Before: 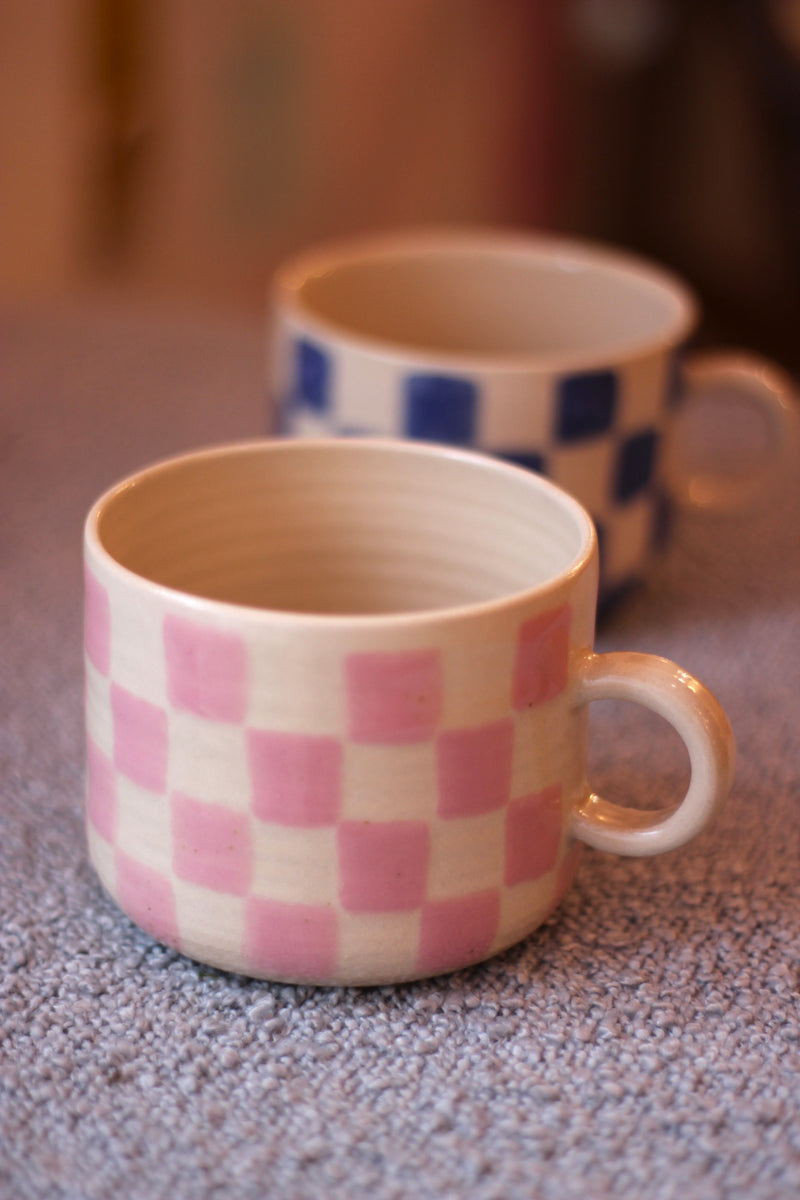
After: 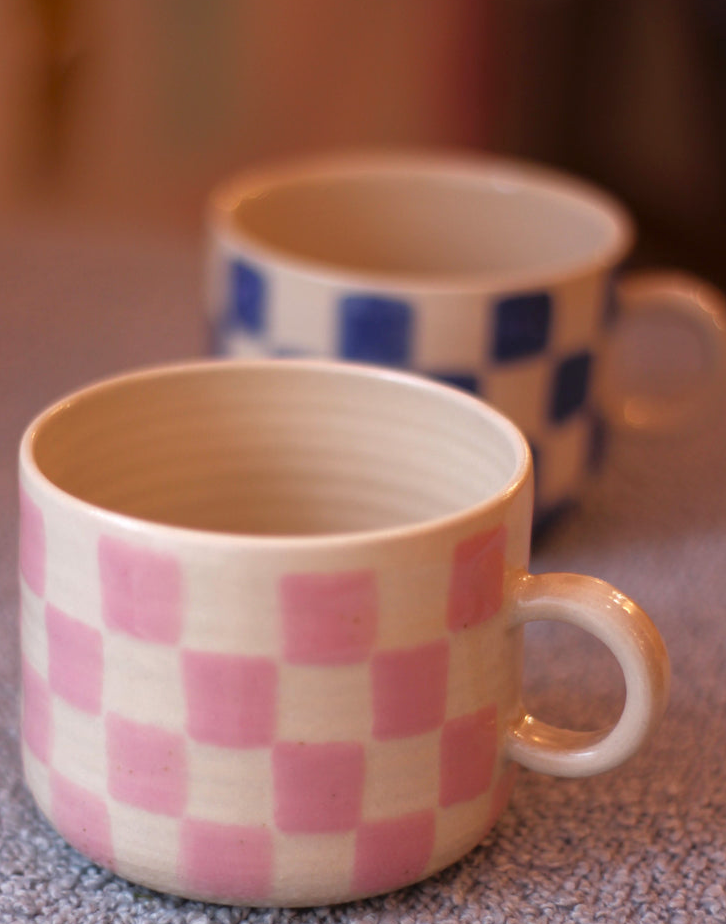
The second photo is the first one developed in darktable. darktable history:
crop: left 8.155%, top 6.611%, bottom 15.385%
rgb curve: curves: ch0 [(0, 0) (0.053, 0.068) (0.122, 0.128) (1, 1)]
